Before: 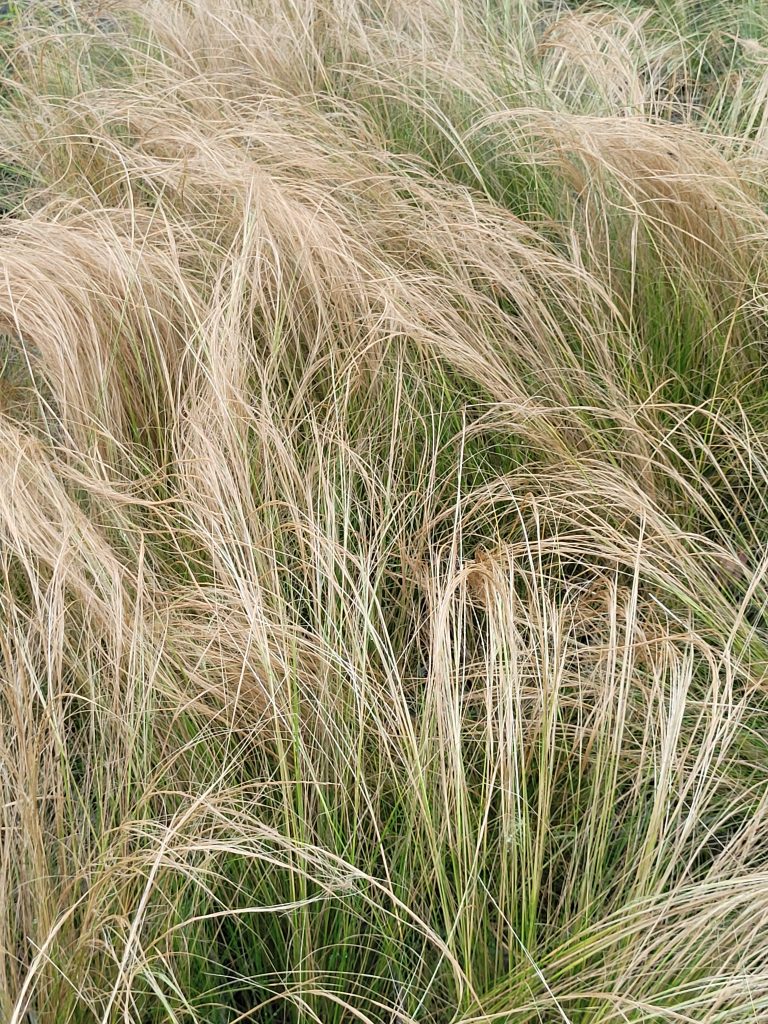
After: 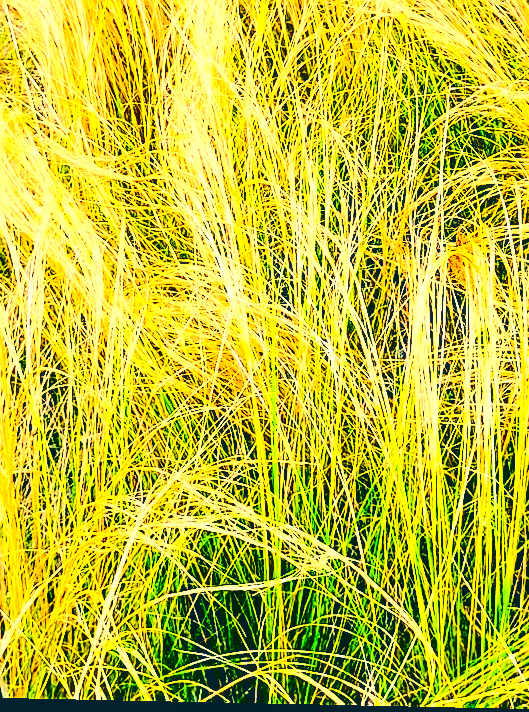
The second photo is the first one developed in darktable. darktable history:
color balance rgb: shadows lift › luminance -19.905%, perceptual saturation grading › global saturation 24.94%, global vibrance 20%
exposure: black level correction 0.001, exposure 1.737 EV, compensate highlight preservation false
sharpen: on, module defaults
levels: mode automatic, levels [0.072, 0.414, 0.976]
contrast brightness saturation: contrast 0.781, brightness -0.997, saturation 0.987
crop and rotate: angle -1.21°, left 3.666%, top 31.518%, right 29.282%
local contrast: on, module defaults
color correction: highlights a* 10.37, highlights b* 14.36, shadows a* -9.98, shadows b* -14.95
